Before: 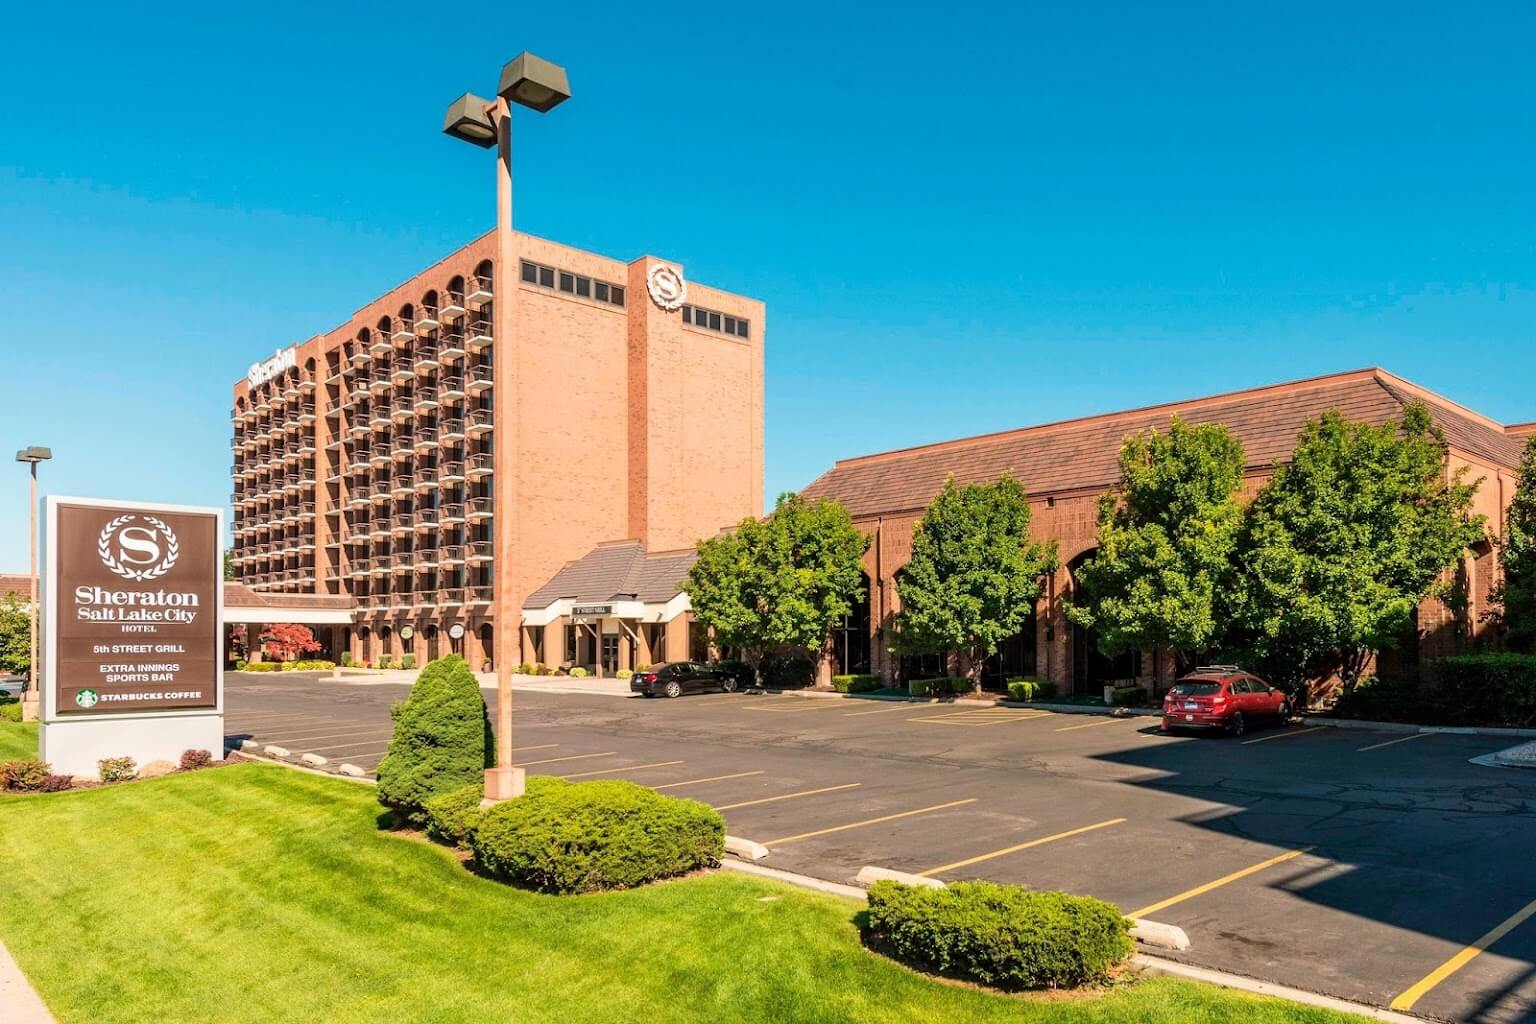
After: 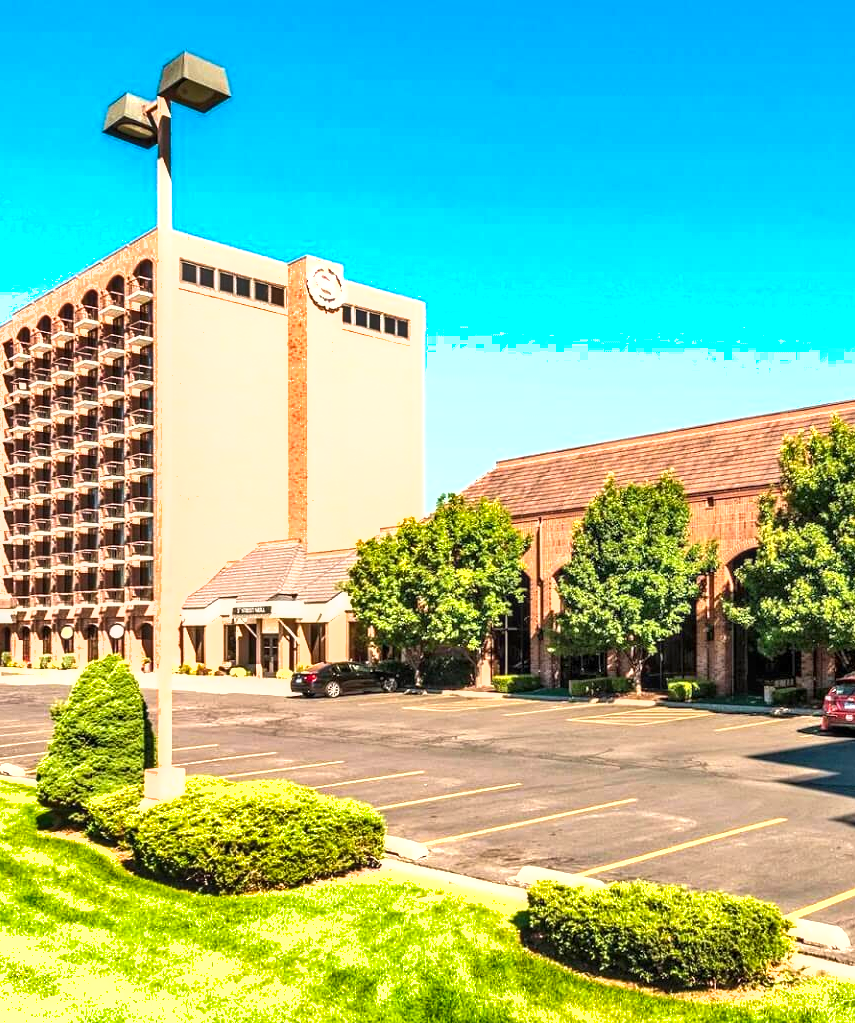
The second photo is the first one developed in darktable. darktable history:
exposure: black level correction 0, exposure 1.2 EV, compensate highlight preservation false
crop: left 22.146%, right 22.165%, bottom 0.005%
local contrast: on, module defaults
shadows and highlights: low approximation 0.01, soften with gaussian
